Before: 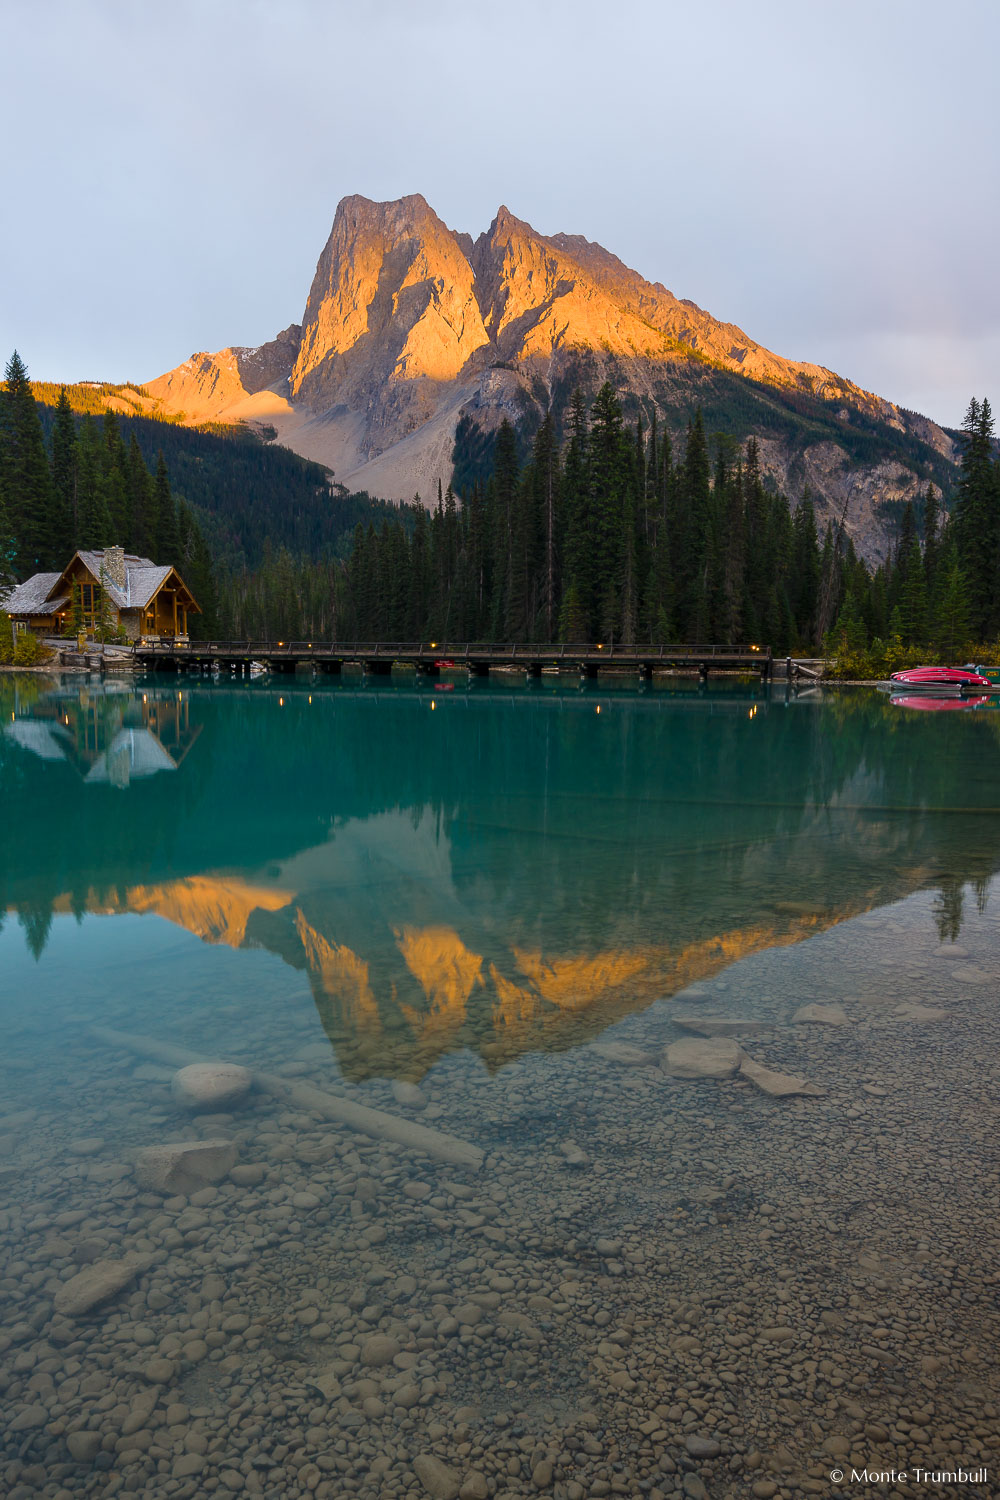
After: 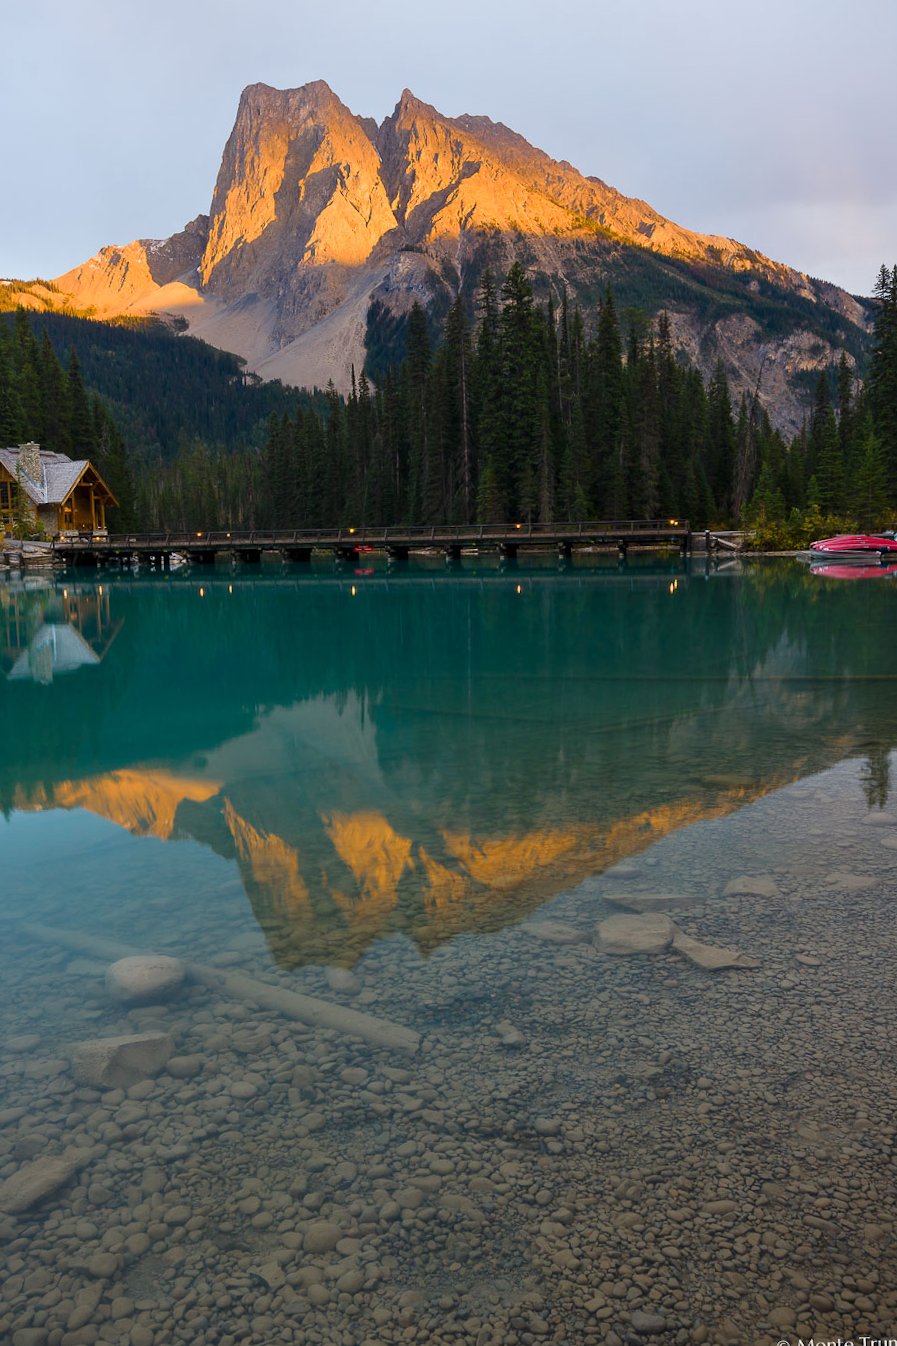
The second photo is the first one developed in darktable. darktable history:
crop and rotate: angle 1.96°, left 5.673%, top 5.673%
tone equalizer: on, module defaults
